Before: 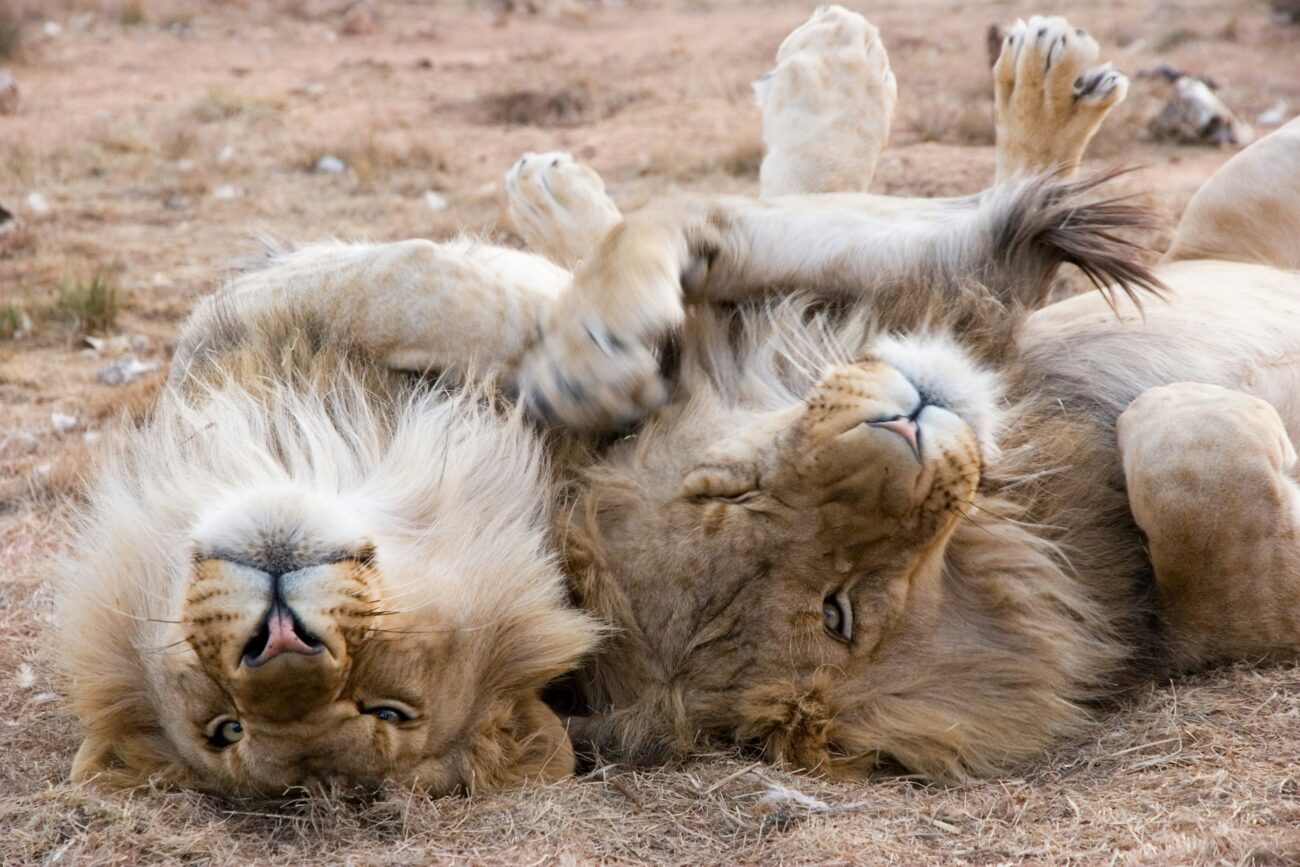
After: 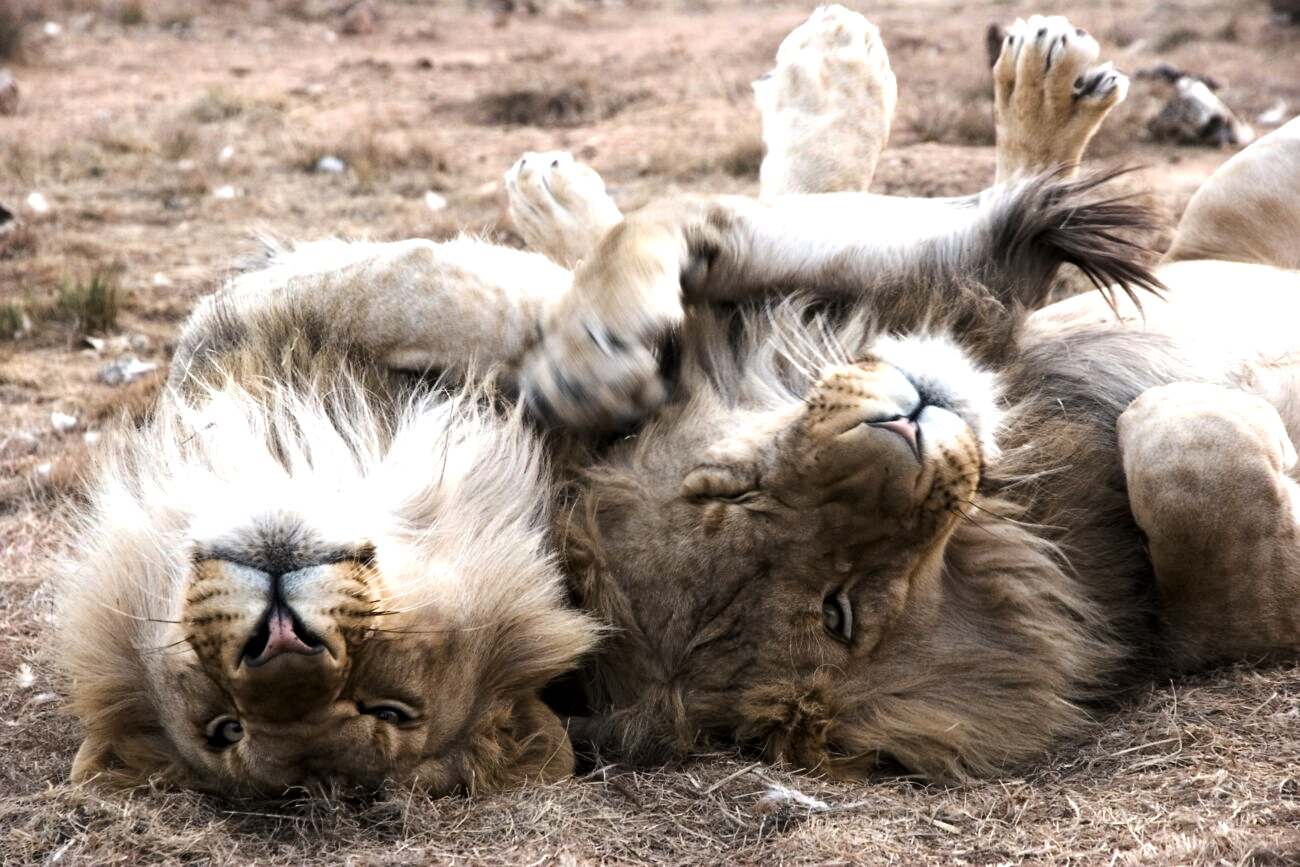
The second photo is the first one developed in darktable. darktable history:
levels: levels [0, 0.618, 1]
exposure: exposure 0.559 EV, compensate highlight preservation false
